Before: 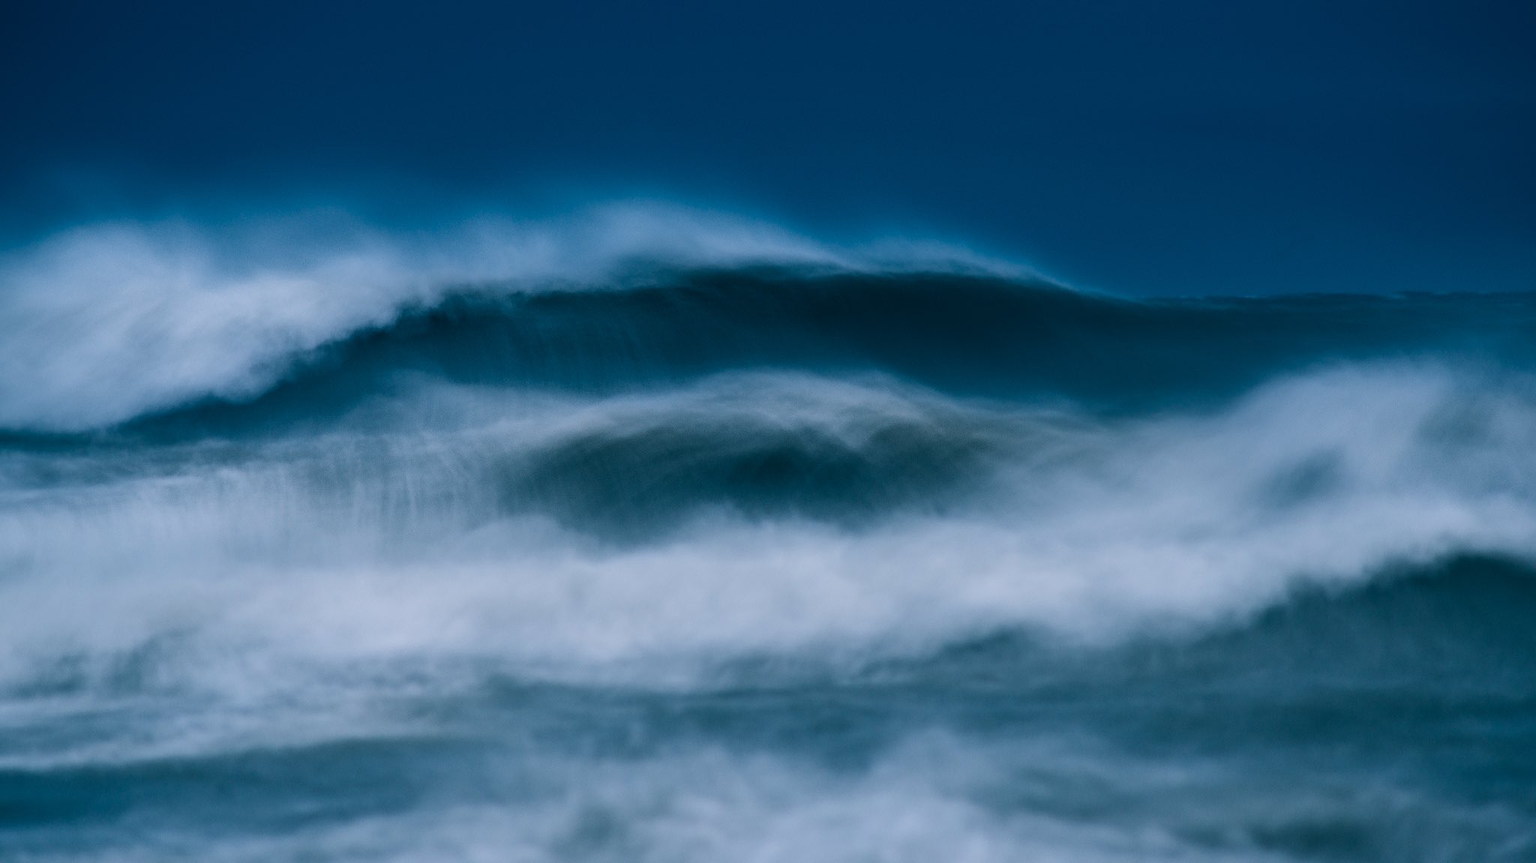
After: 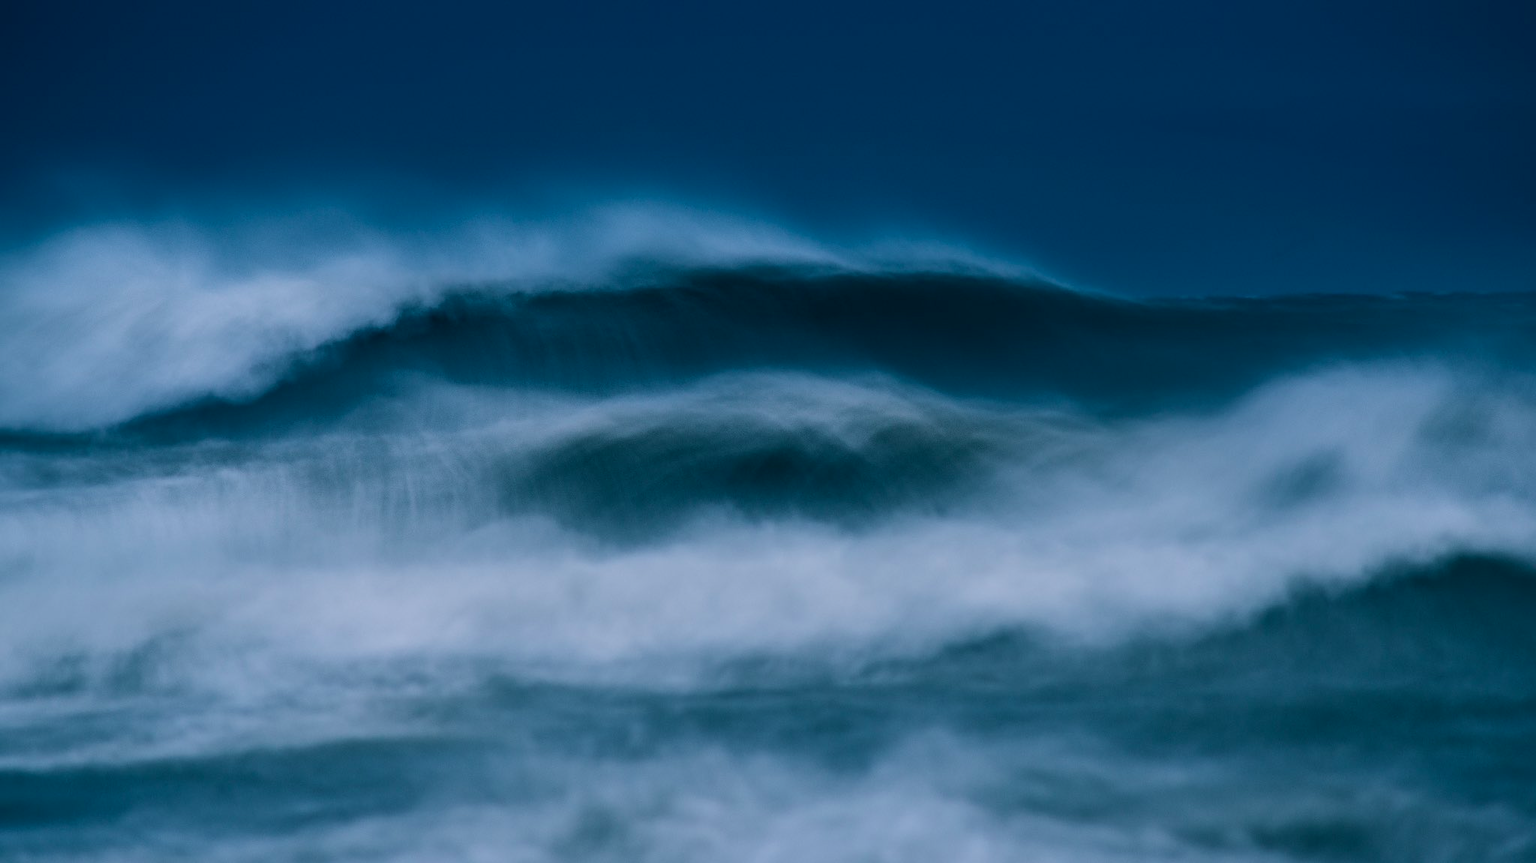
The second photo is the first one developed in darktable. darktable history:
exposure: black level correction 0.001, exposure -0.197 EV, compensate exposure bias true, compensate highlight preservation false
velvia: on, module defaults
